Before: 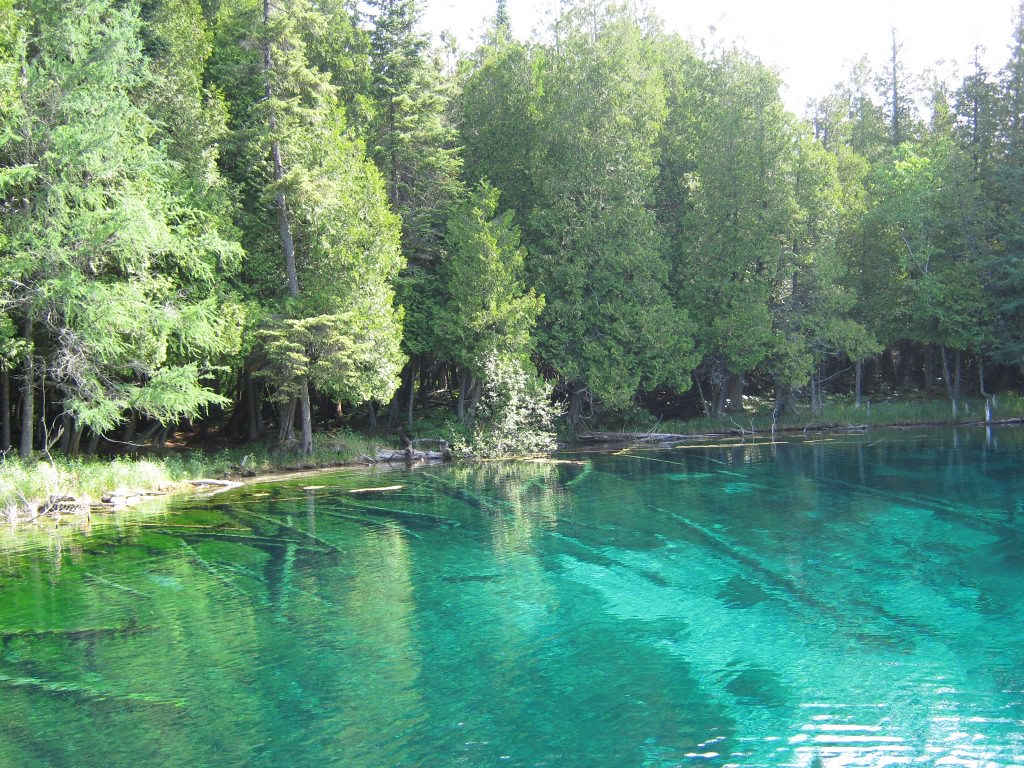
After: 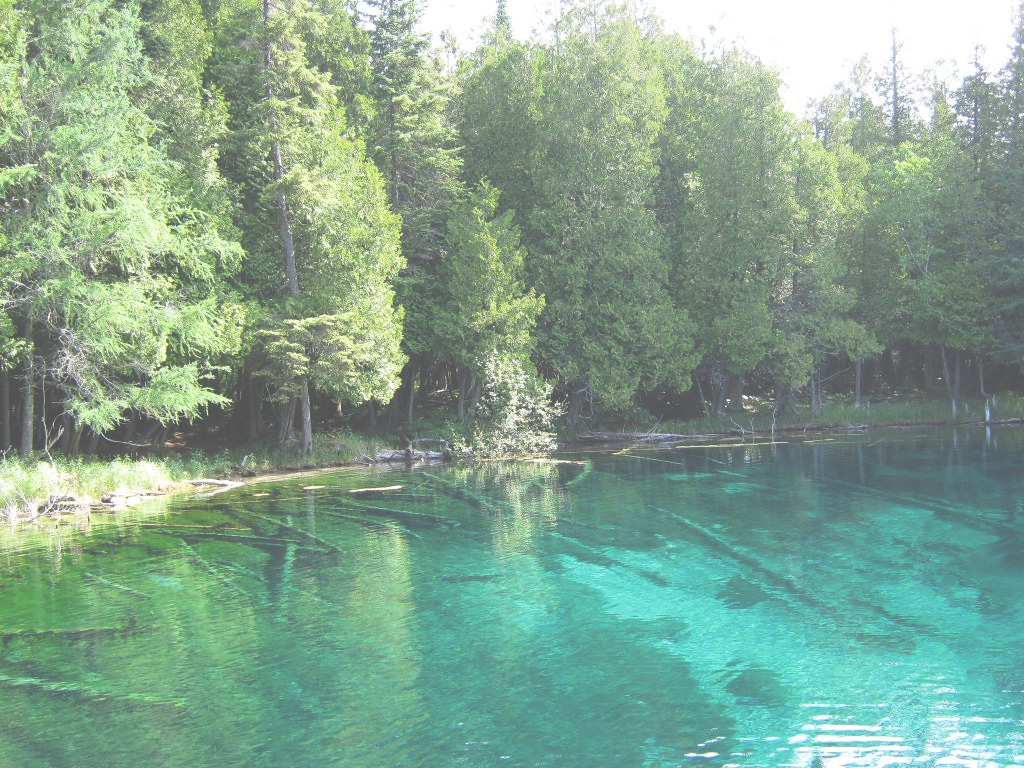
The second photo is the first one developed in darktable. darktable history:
contrast brightness saturation: contrast 0.083, saturation 0.015
exposure: black level correction -0.087, compensate exposure bias true, compensate highlight preservation false
